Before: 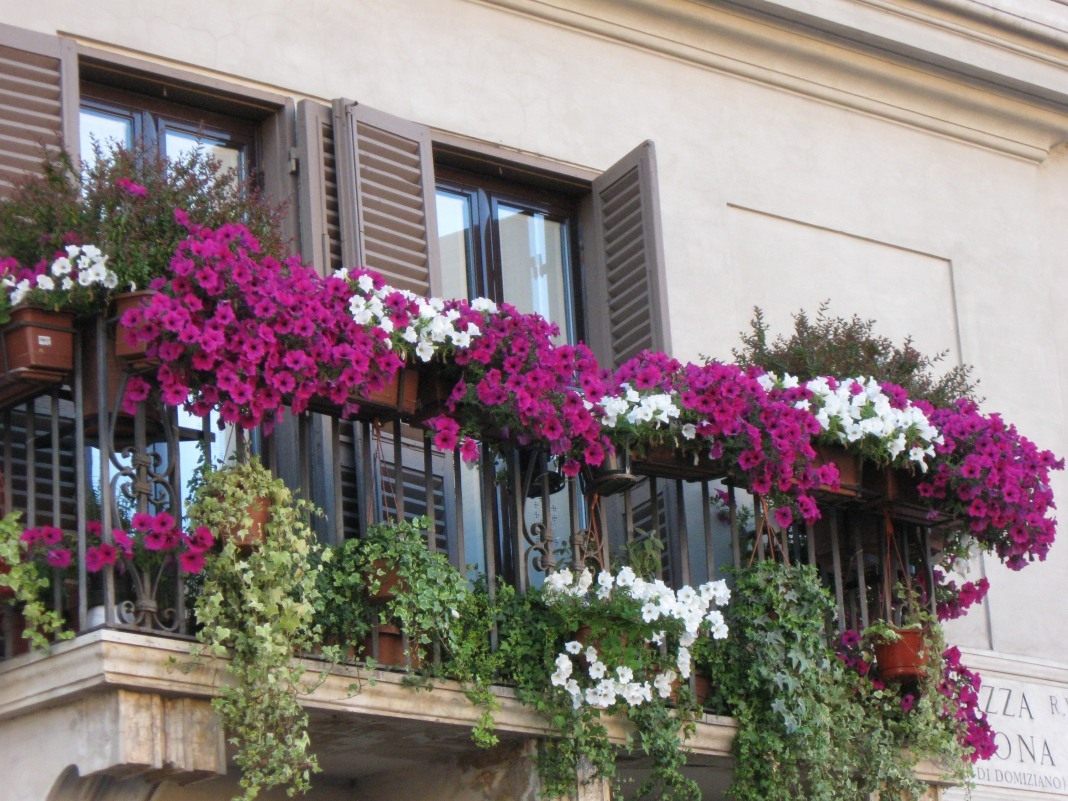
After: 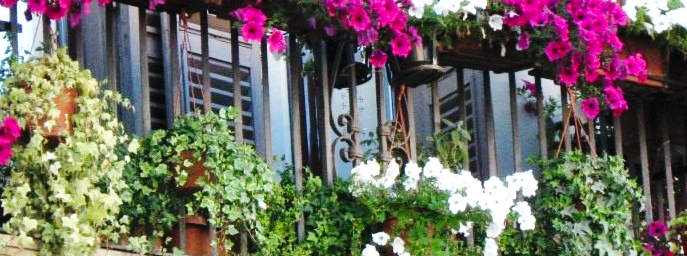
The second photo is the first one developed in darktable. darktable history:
crop: left 18.091%, top 51.13%, right 17.525%, bottom 16.85%
base curve: curves: ch0 [(0, 0) (0.036, 0.025) (0.121, 0.166) (0.206, 0.329) (0.605, 0.79) (1, 1)], preserve colors none
exposure: black level correction 0.001, exposure 0.5 EV, compensate exposure bias true, compensate highlight preservation false
